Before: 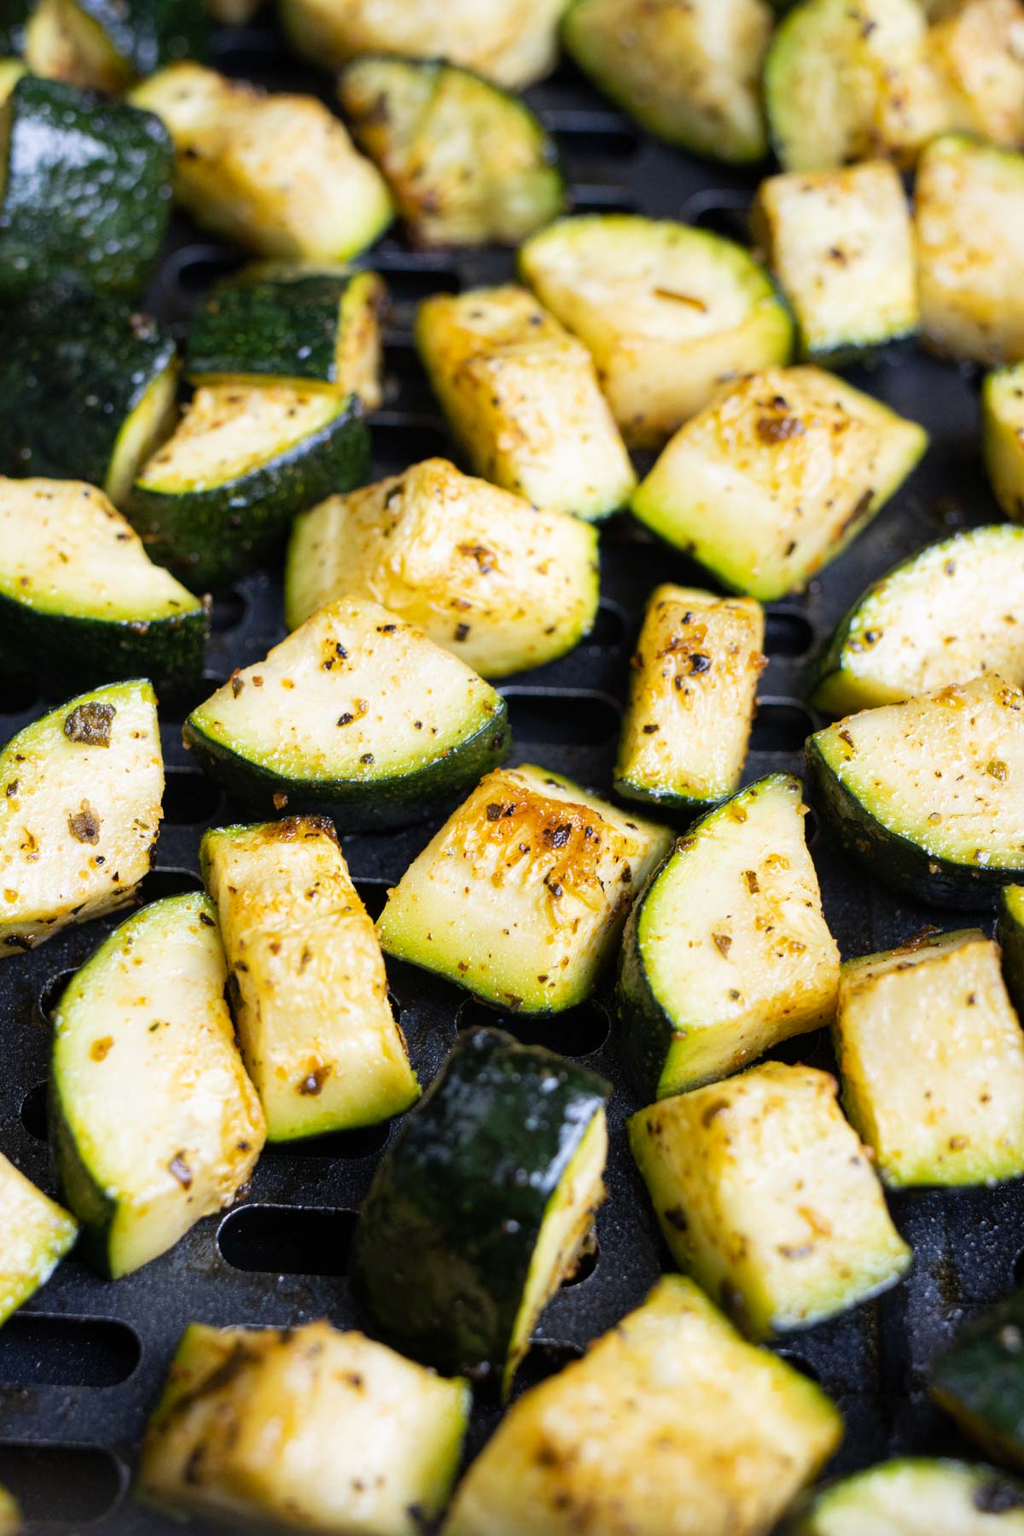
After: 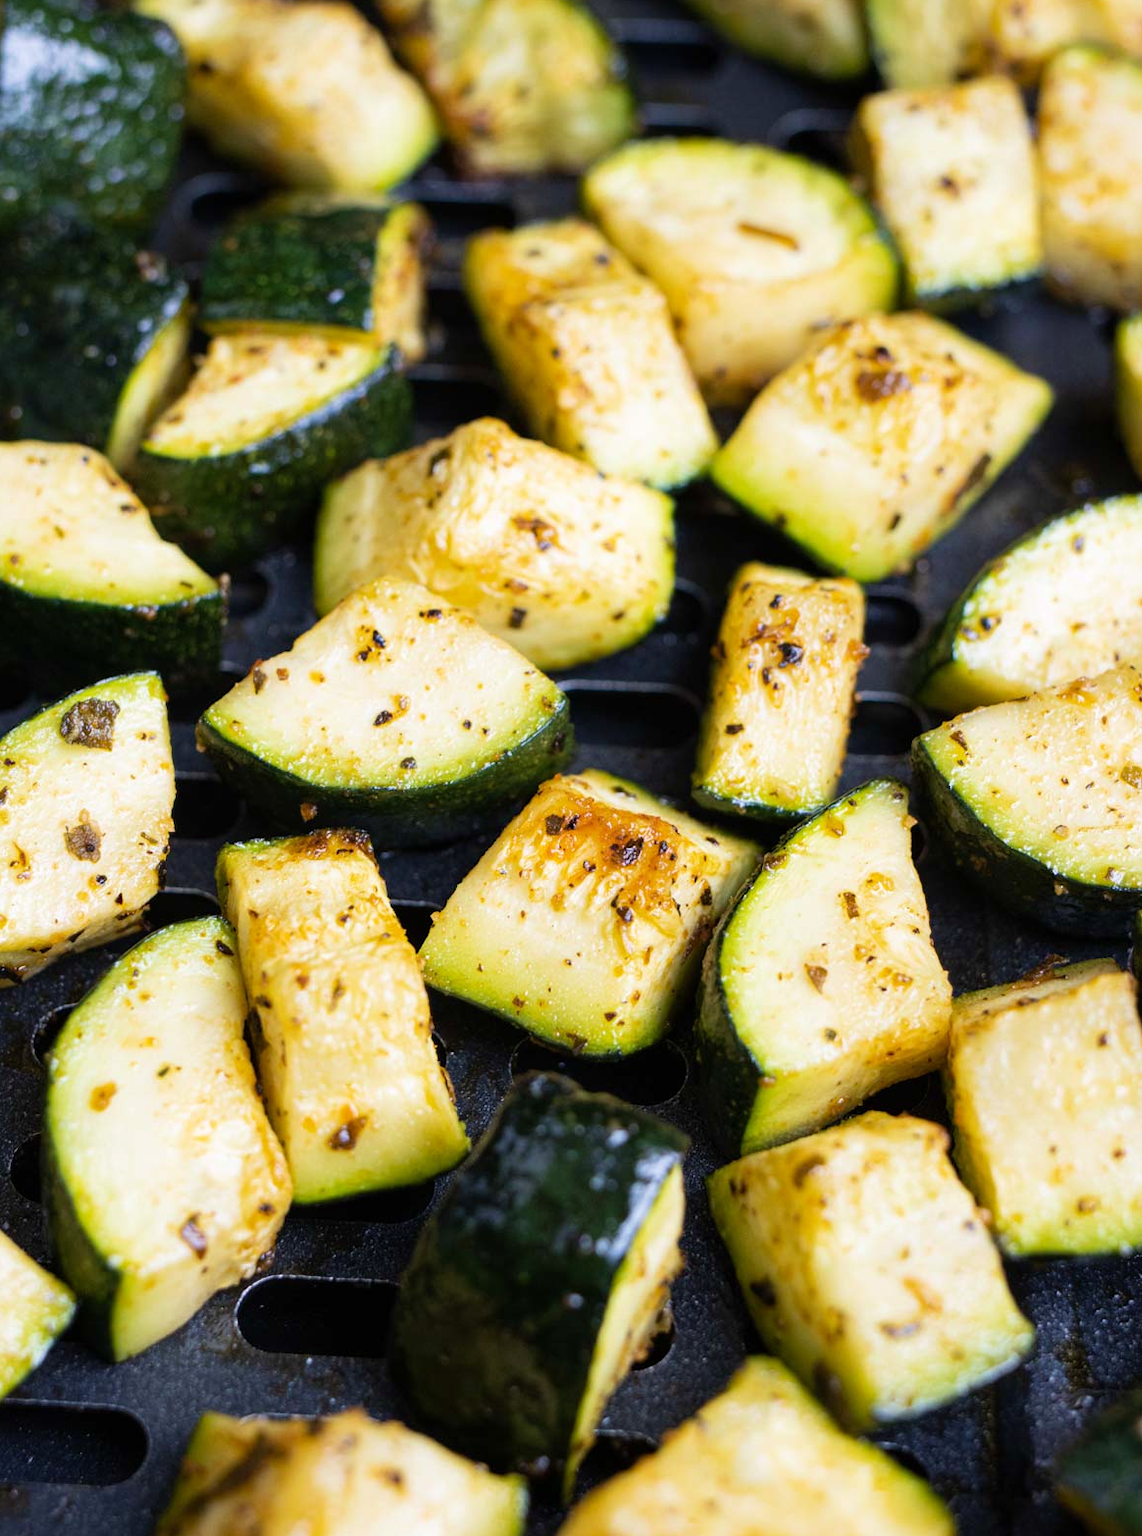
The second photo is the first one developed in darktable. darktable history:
velvia: strength 14.91%
crop: left 1.226%, top 6.19%, right 1.629%, bottom 6.807%
